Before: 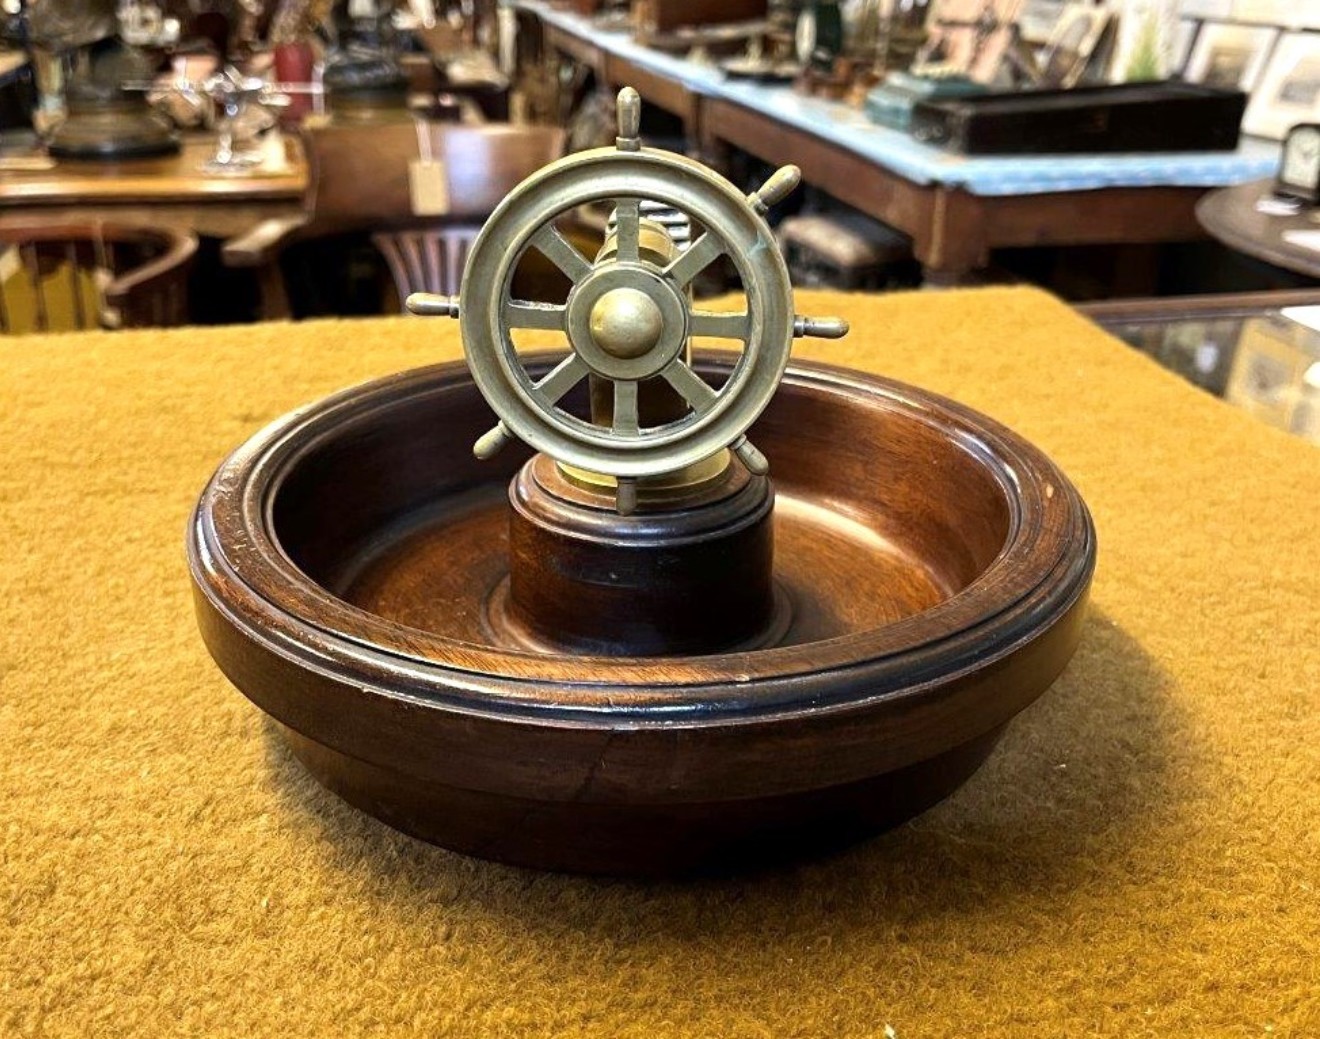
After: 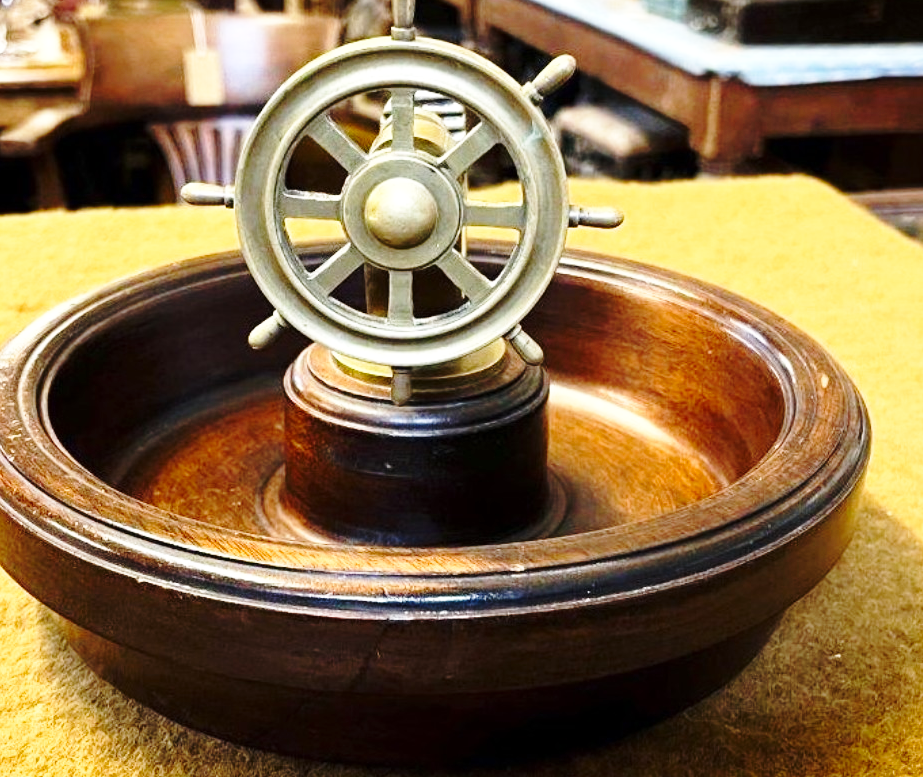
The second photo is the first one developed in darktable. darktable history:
base curve: curves: ch0 [(0, 0) (0.032, 0.037) (0.105, 0.228) (0.435, 0.76) (0.856, 0.983) (1, 1)], preserve colors none
crop and rotate: left 17.046%, top 10.659%, right 12.989%, bottom 14.553%
